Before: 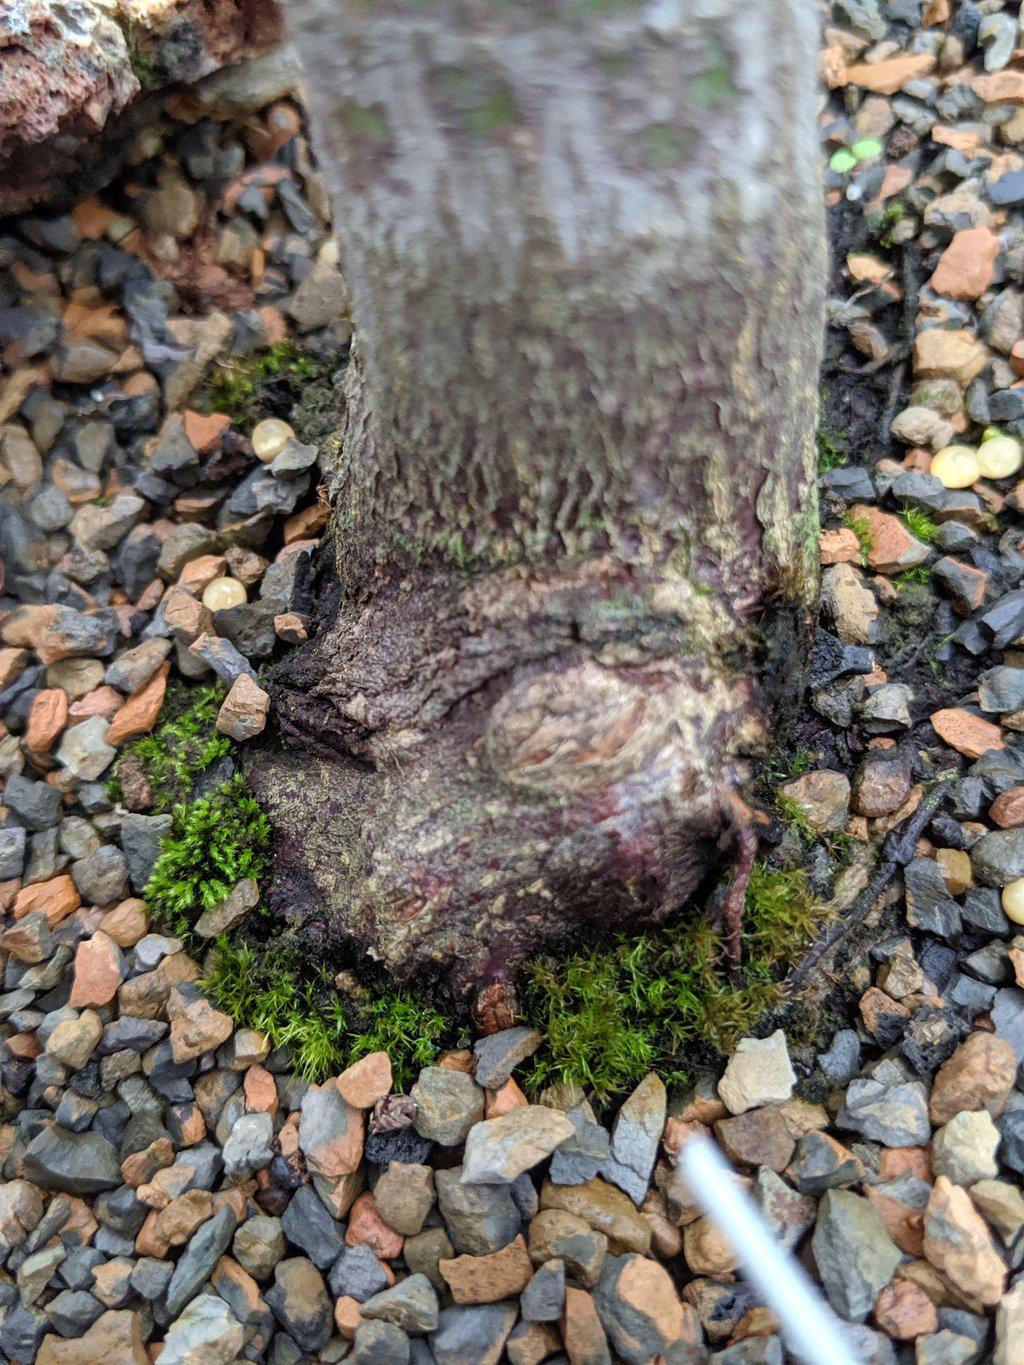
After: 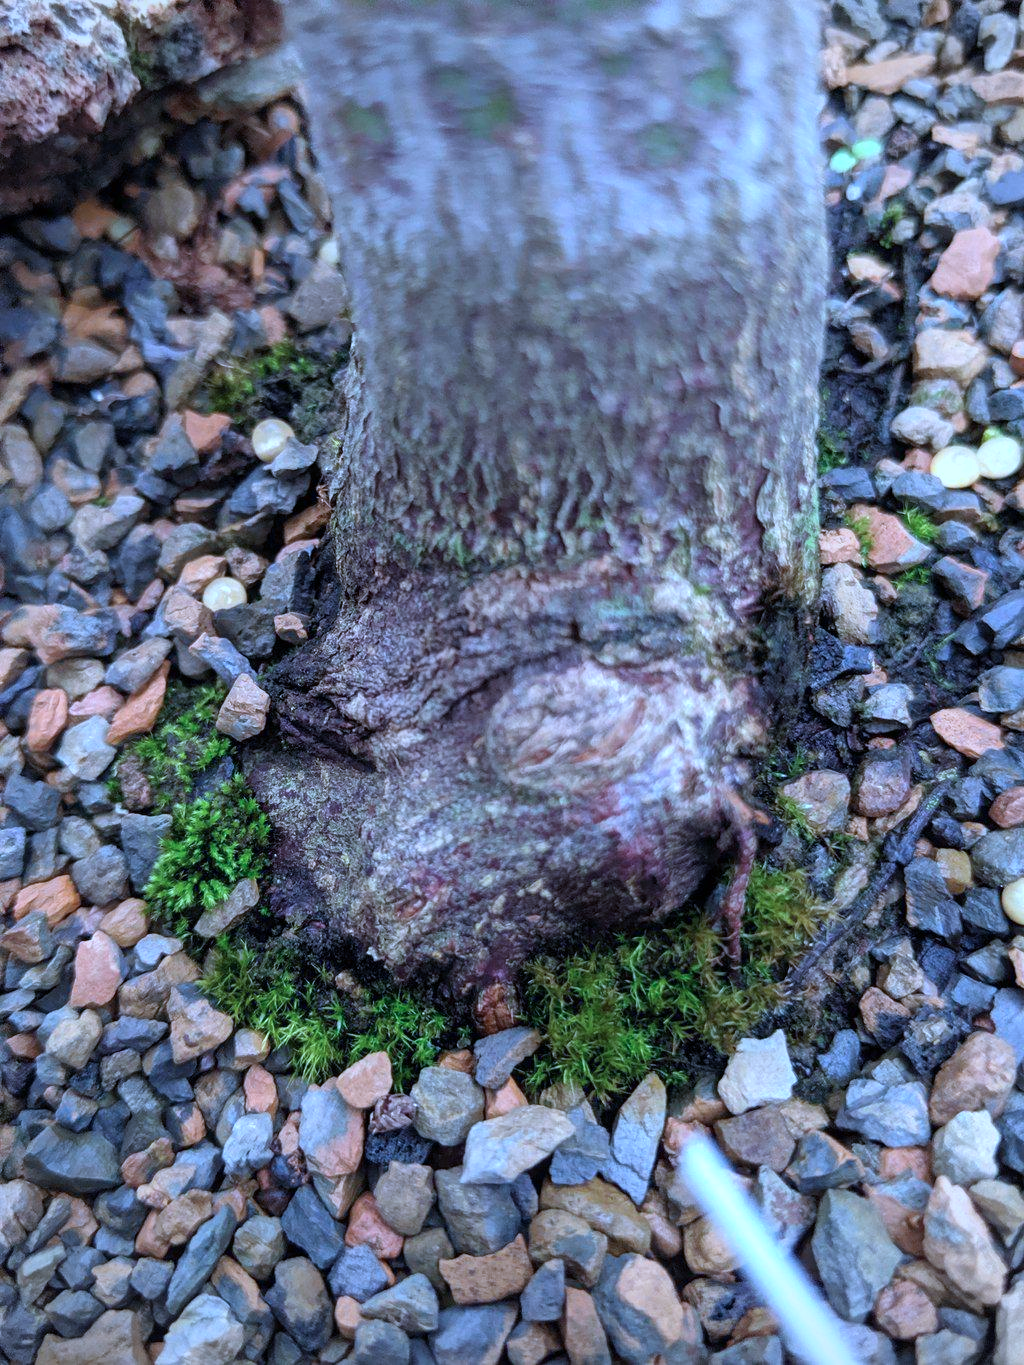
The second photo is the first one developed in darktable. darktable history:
vignetting: fall-off start 91.19%
color calibration: illuminant as shot in camera, adaptation linear Bradford (ICC v4), x 0.406, y 0.405, temperature 3570.35 K, saturation algorithm version 1 (2020)
tone equalizer: on, module defaults
